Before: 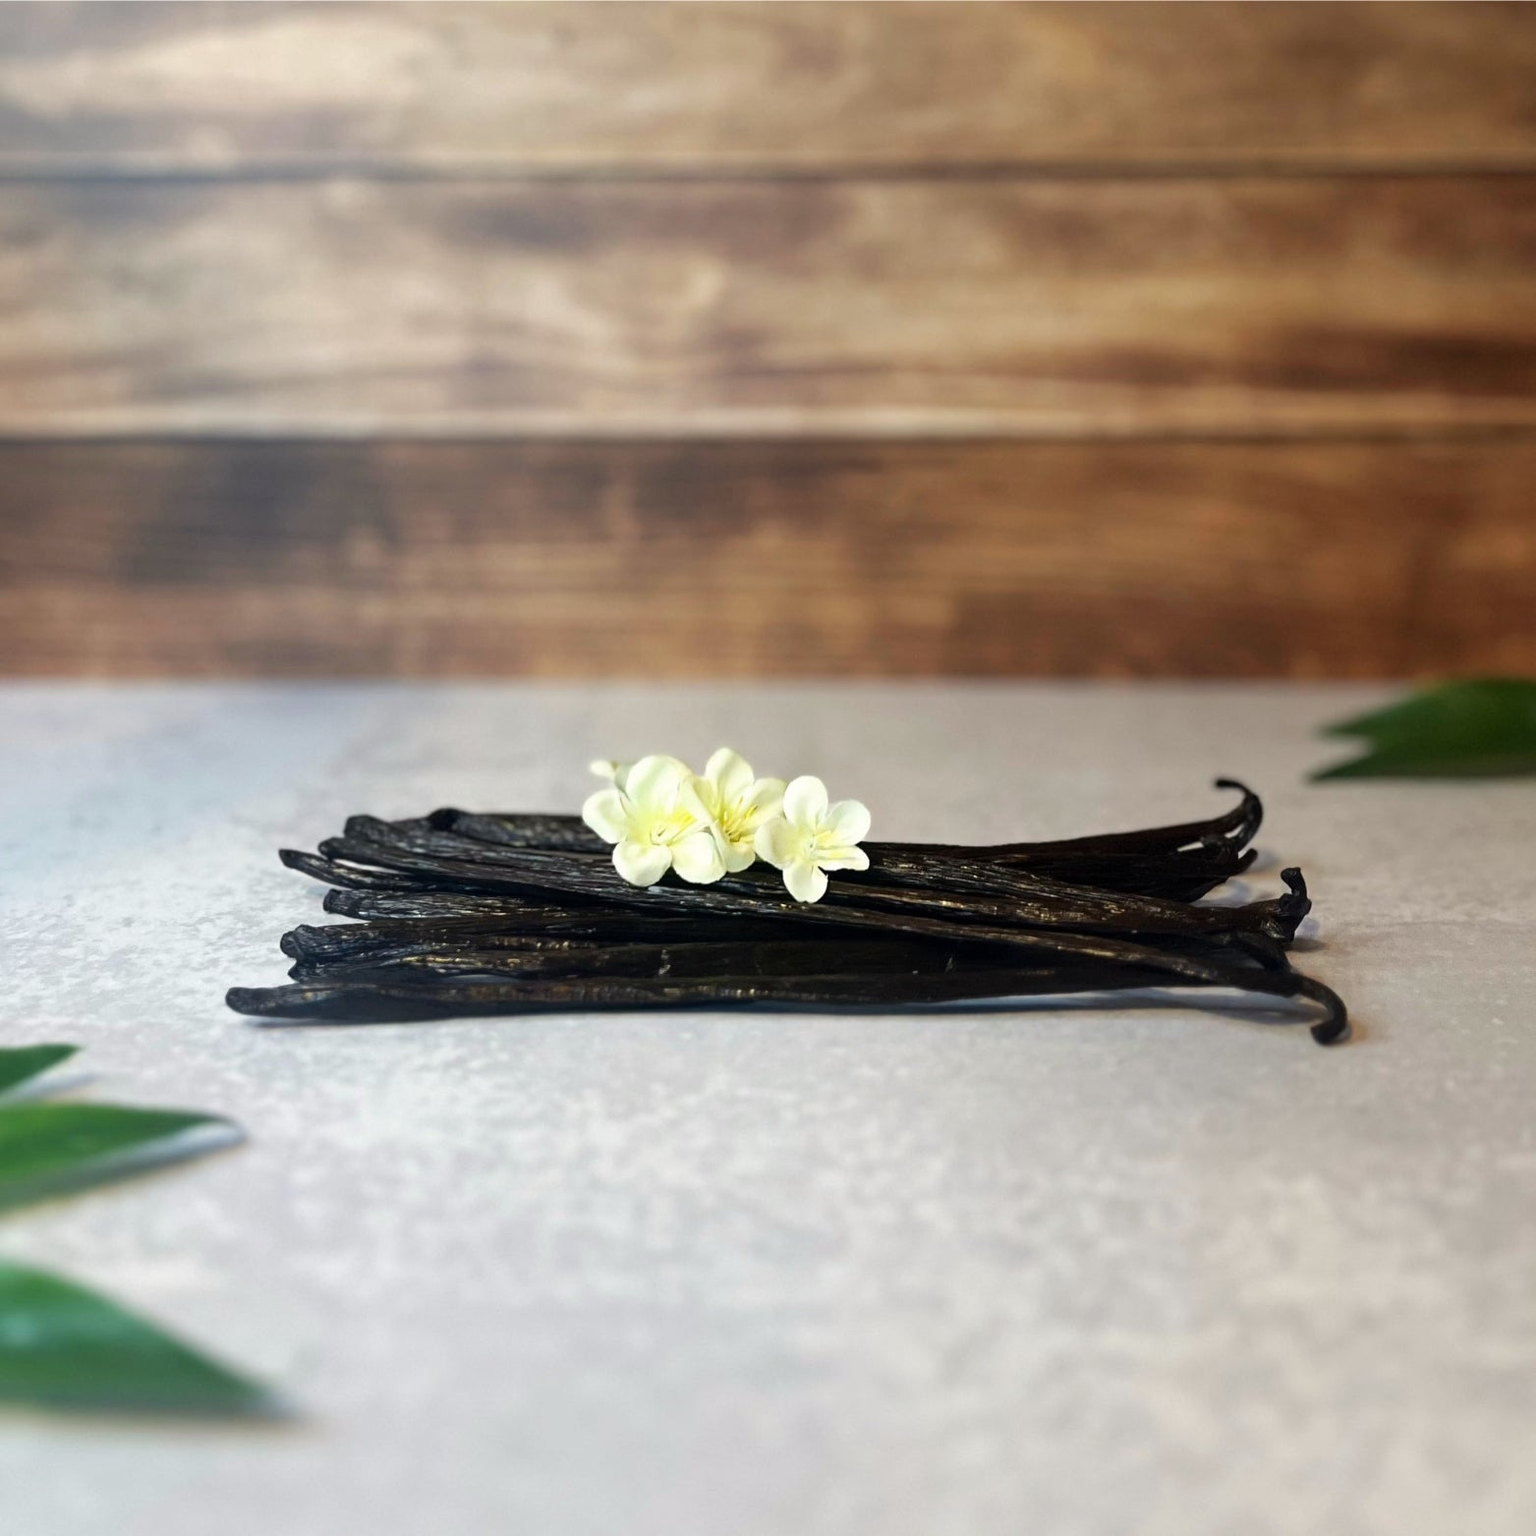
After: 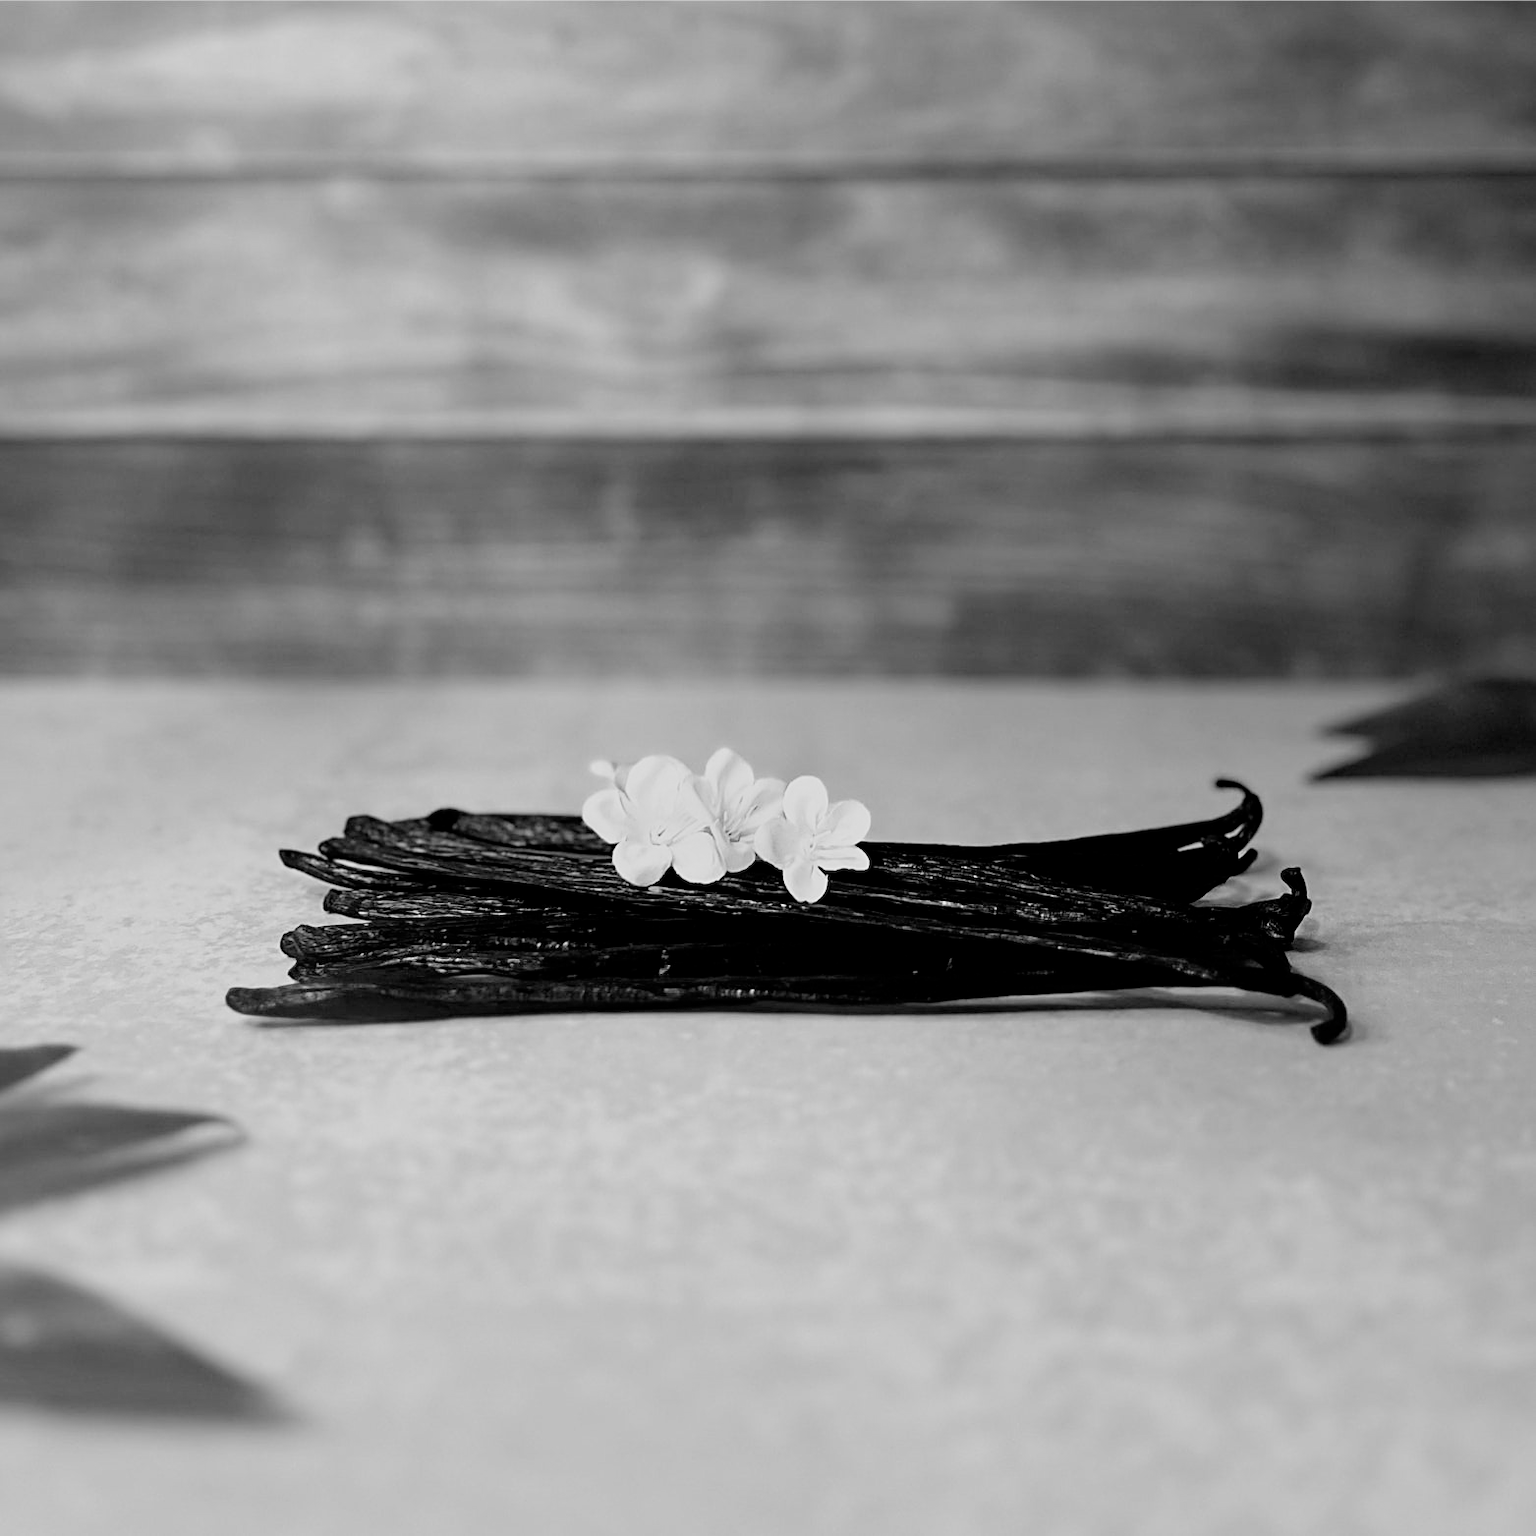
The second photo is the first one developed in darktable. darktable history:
filmic rgb: black relative exposure -7.6 EV, white relative exposure 4.64 EV, threshold 3 EV, target black luminance 0%, hardness 3.55, latitude 50.51%, contrast 1.033, highlights saturation mix 10%, shadows ↔ highlights balance -0.198%, color science v4 (2020), enable highlight reconstruction true
monochrome: a 16.06, b 15.48, size 1
sharpen: on, module defaults
